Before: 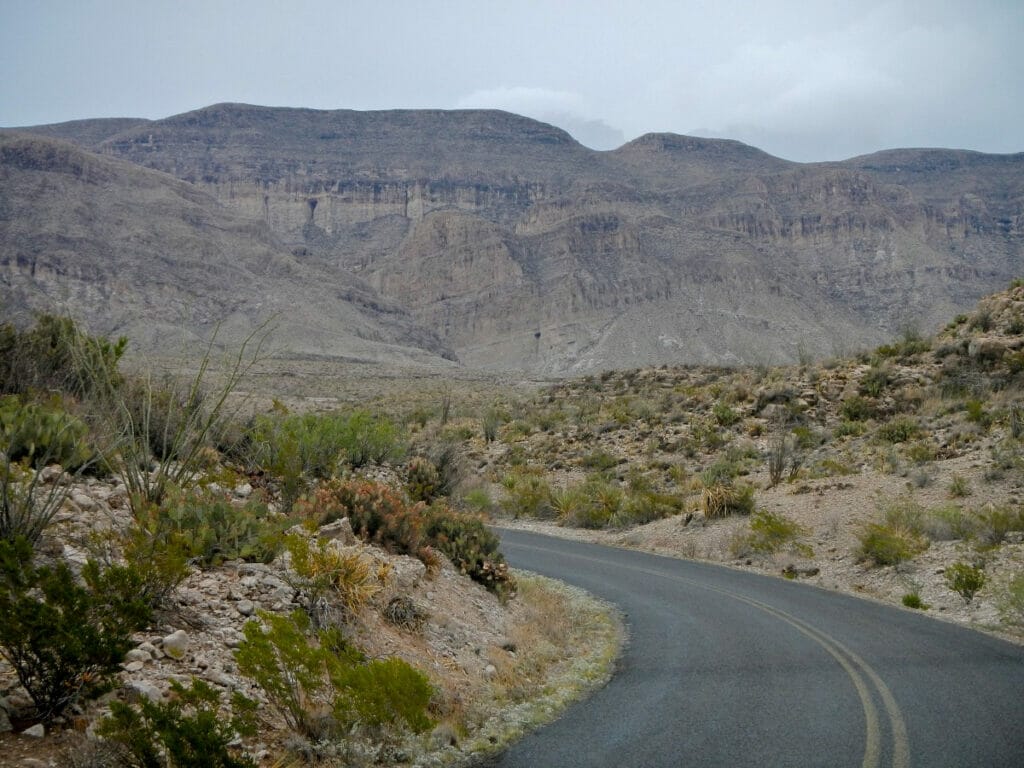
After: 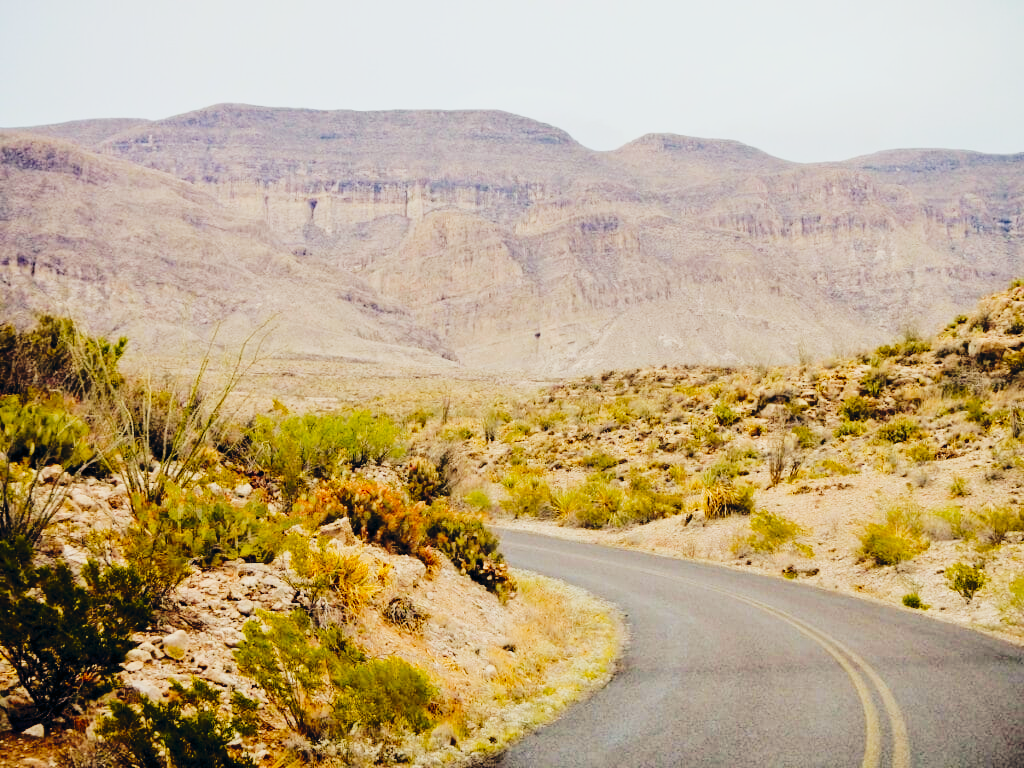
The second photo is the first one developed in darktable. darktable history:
color balance rgb: power › luminance 9.941%, power › chroma 2.802%, power › hue 57.33°, global offset › chroma 0.144%, global offset › hue 253.97°, linear chroma grading › shadows -1.663%, linear chroma grading › highlights -14.435%, linear chroma grading › global chroma -9.353%, linear chroma grading › mid-tones -9.963%, perceptual saturation grading › global saturation 42.98%, global vibrance 20%
tone curve: curves: ch0 [(0, 0.006) (0.184, 0.117) (0.405, 0.46) (0.456, 0.528) (0.634, 0.728) (0.877, 0.89) (0.984, 0.935)]; ch1 [(0, 0) (0.443, 0.43) (0.492, 0.489) (0.566, 0.579) (0.595, 0.625) (0.608, 0.667) (0.65, 0.729) (1, 1)]; ch2 [(0, 0) (0.33, 0.301) (0.421, 0.443) (0.447, 0.489) (0.492, 0.498) (0.537, 0.583) (0.586, 0.591) (0.663, 0.686) (1, 1)], preserve colors none
base curve: curves: ch0 [(0, 0) (0.028, 0.03) (0.121, 0.232) (0.46, 0.748) (0.859, 0.968) (1, 1)]
